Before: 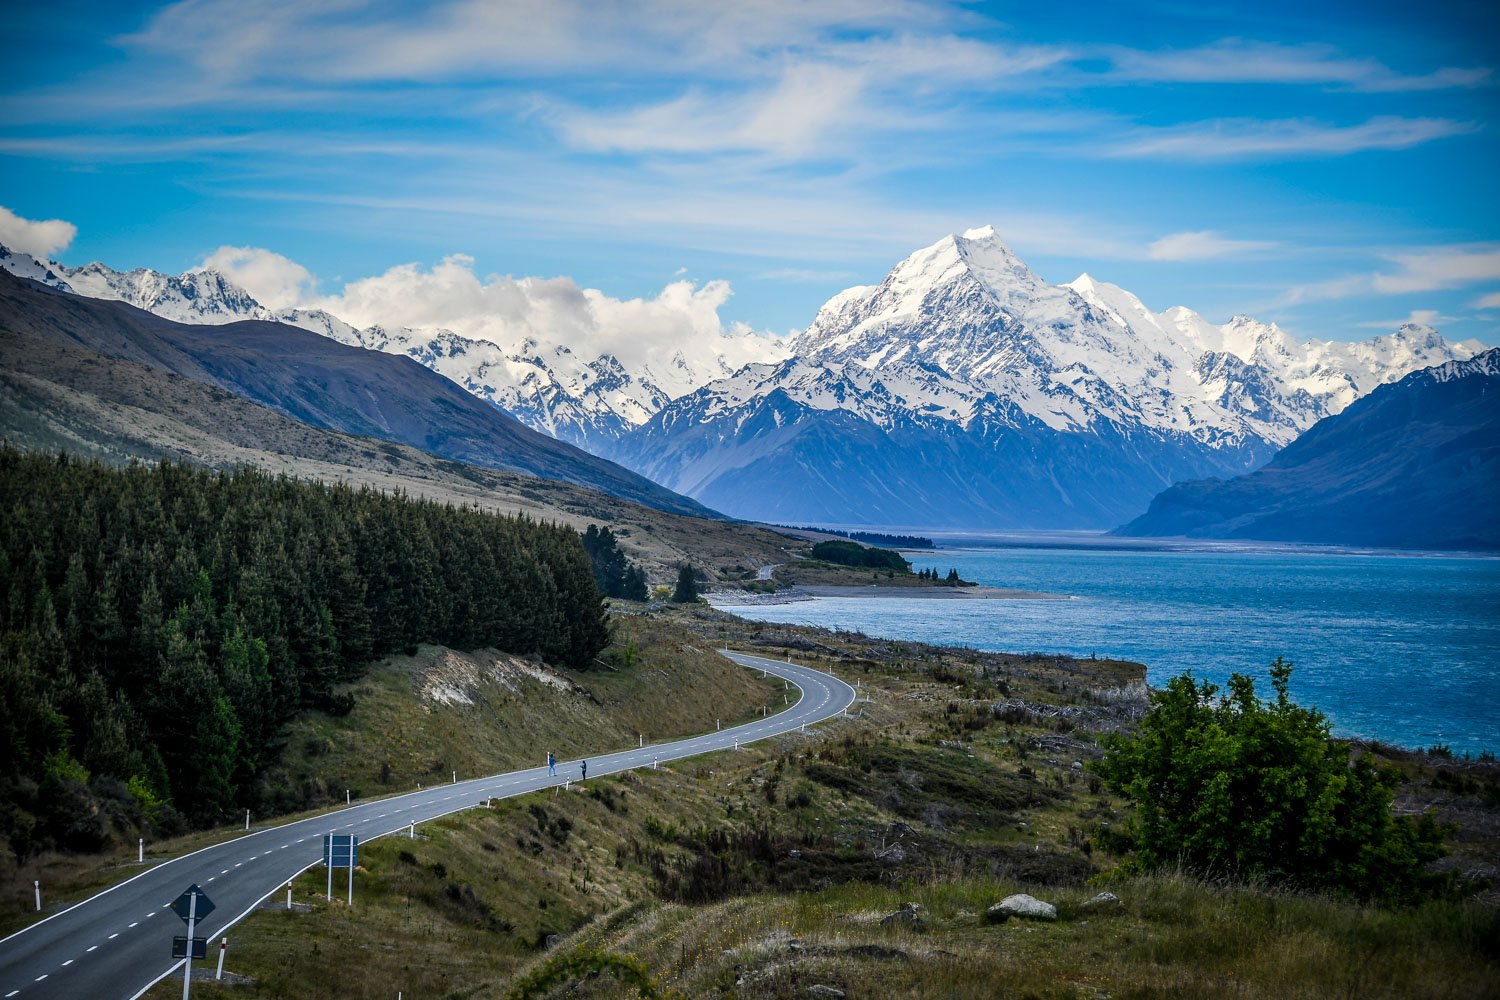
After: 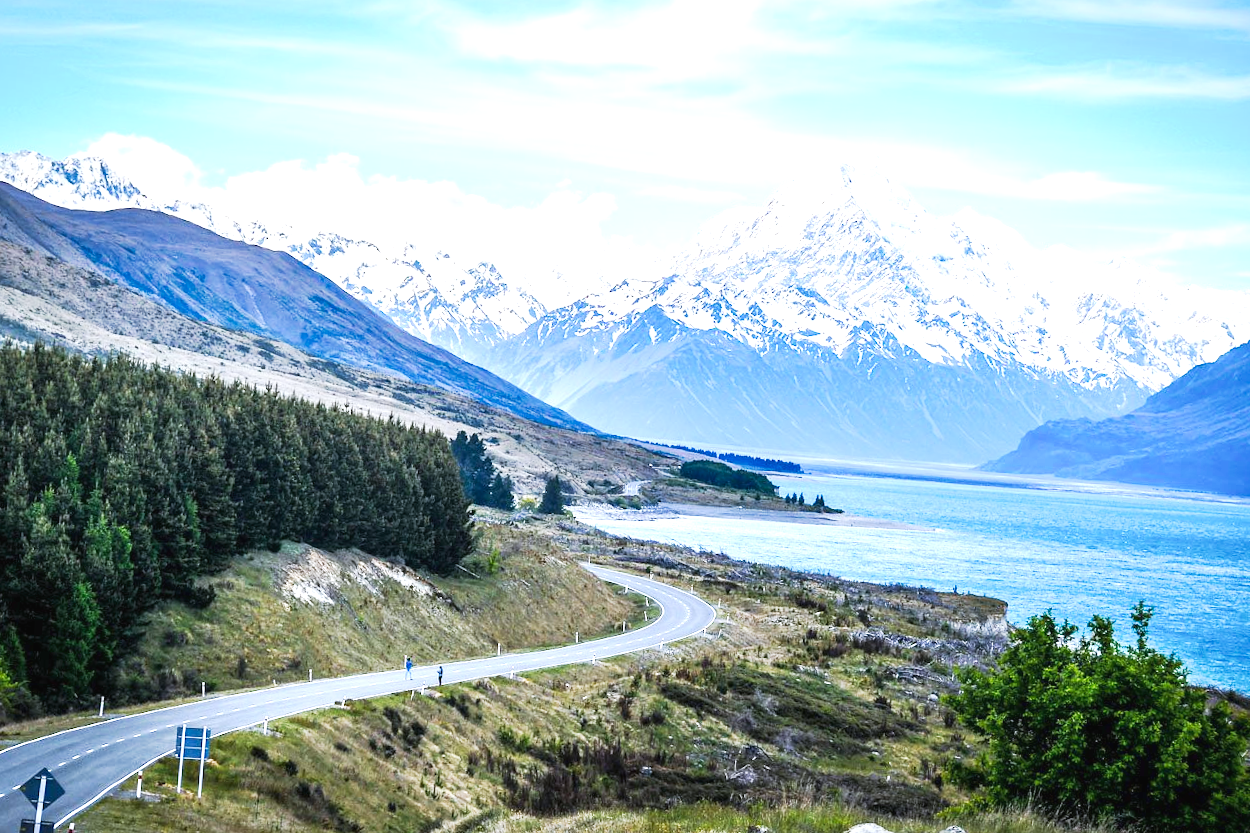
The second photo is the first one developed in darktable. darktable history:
tone curve: curves: ch0 [(0, 0.013) (0.104, 0.103) (0.258, 0.267) (0.448, 0.487) (0.709, 0.794) (0.895, 0.915) (0.994, 0.971)]; ch1 [(0, 0) (0.335, 0.298) (0.446, 0.413) (0.488, 0.484) (0.515, 0.508) (0.584, 0.623) (0.635, 0.661) (1, 1)]; ch2 [(0, 0) (0.314, 0.306) (0.436, 0.447) (0.502, 0.503) (0.538, 0.541) (0.568, 0.603) (0.641, 0.635) (0.717, 0.701) (1, 1)], preserve colors none
color calibration: illuminant as shot in camera, x 0.358, y 0.373, temperature 4628.91 K
crop and rotate: angle -3.15°, left 5.262%, top 5.17%, right 4.606%, bottom 4.732%
base curve: preserve colors none
exposure: black level correction 0, exposure 1.585 EV, compensate highlight preservation false
